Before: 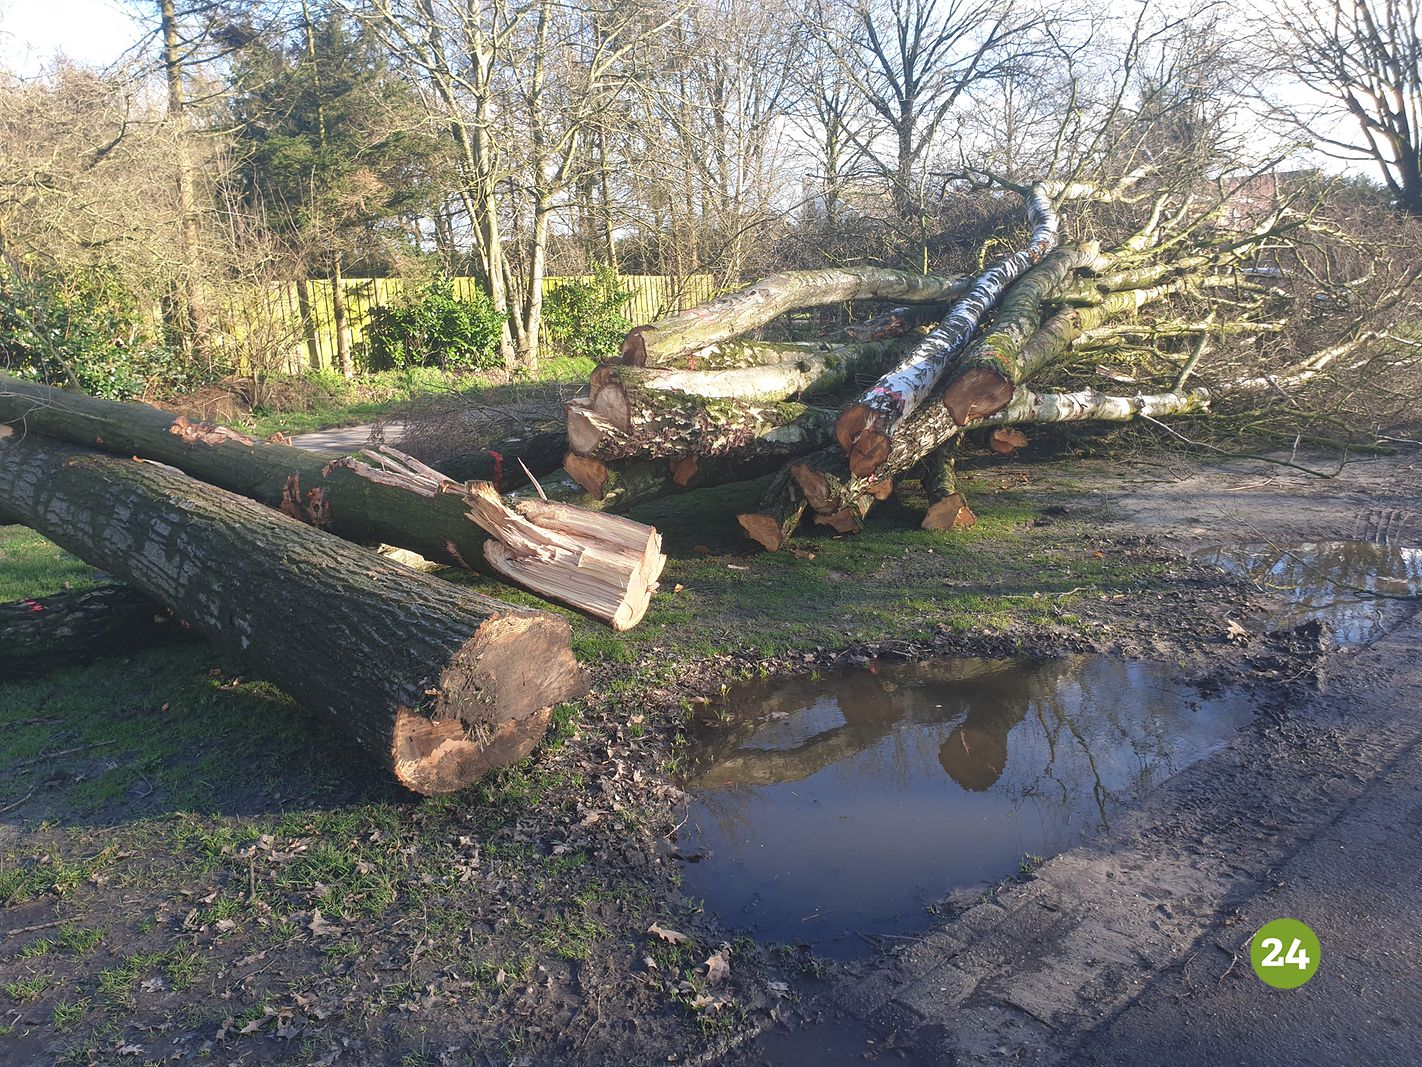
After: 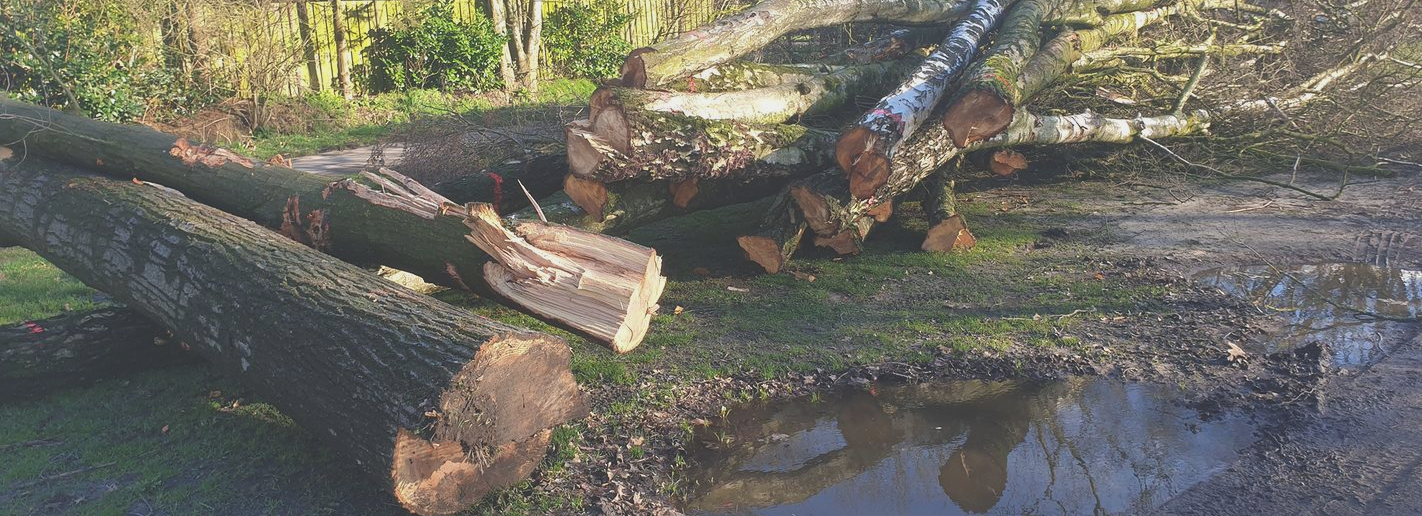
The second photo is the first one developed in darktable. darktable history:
shadows and highlights: on, module defaults
crop and rotate: top 26.056%, bottom 25.543%
exposure: black level correction -0.015, exposure -0.125 EV, compensate highlight preservation false
